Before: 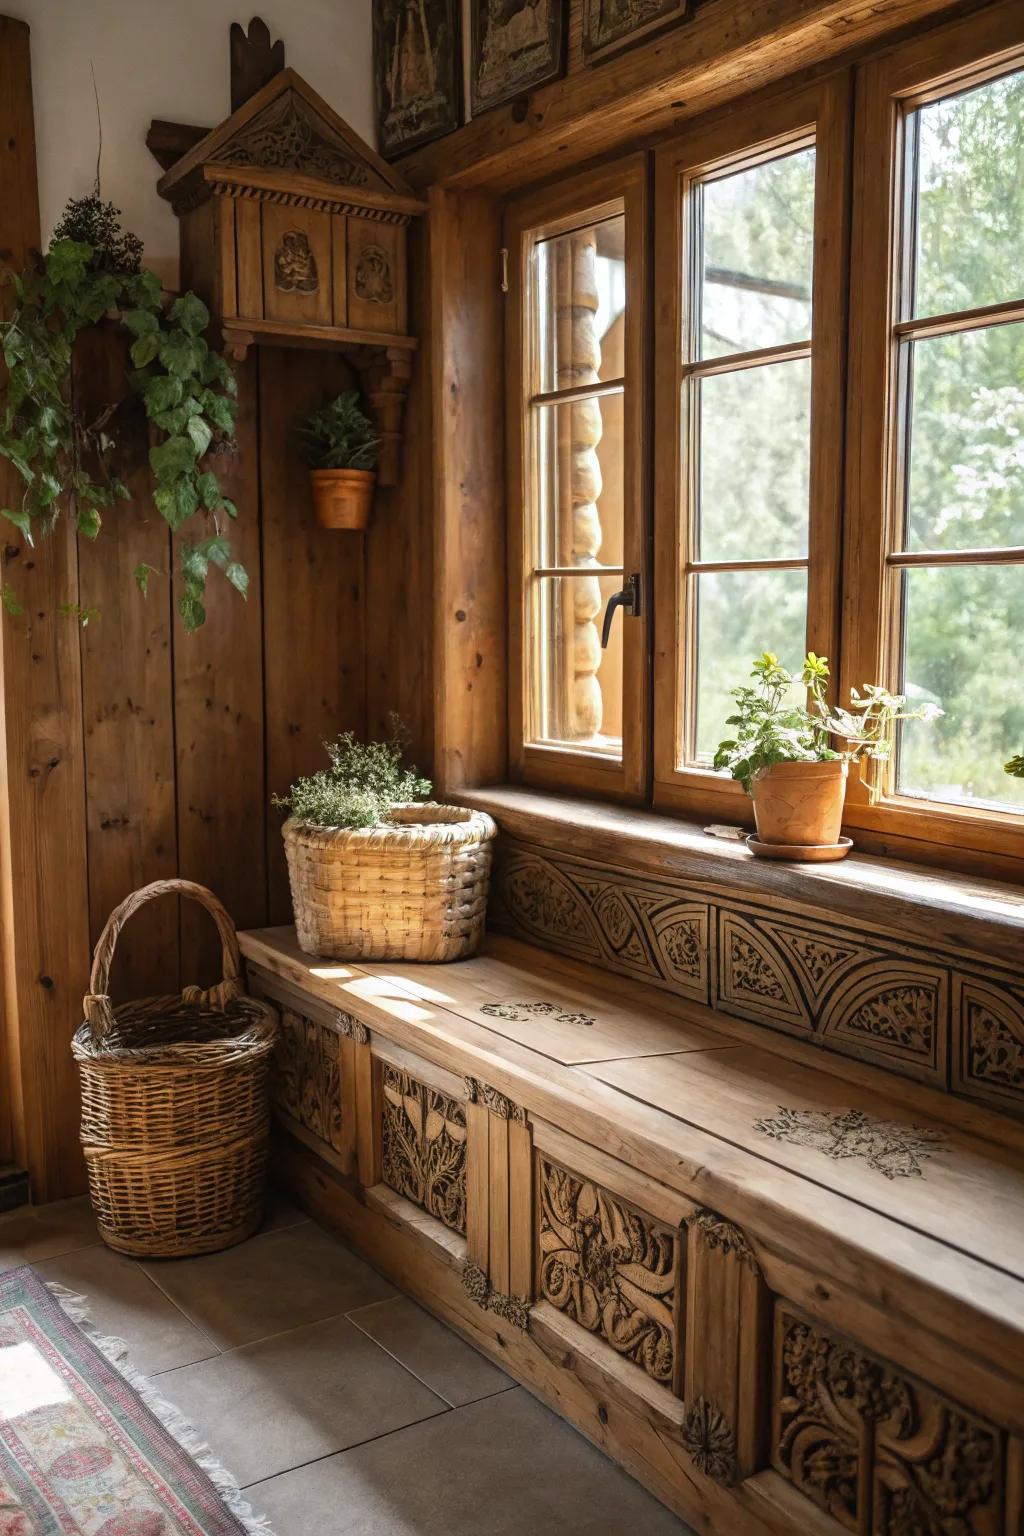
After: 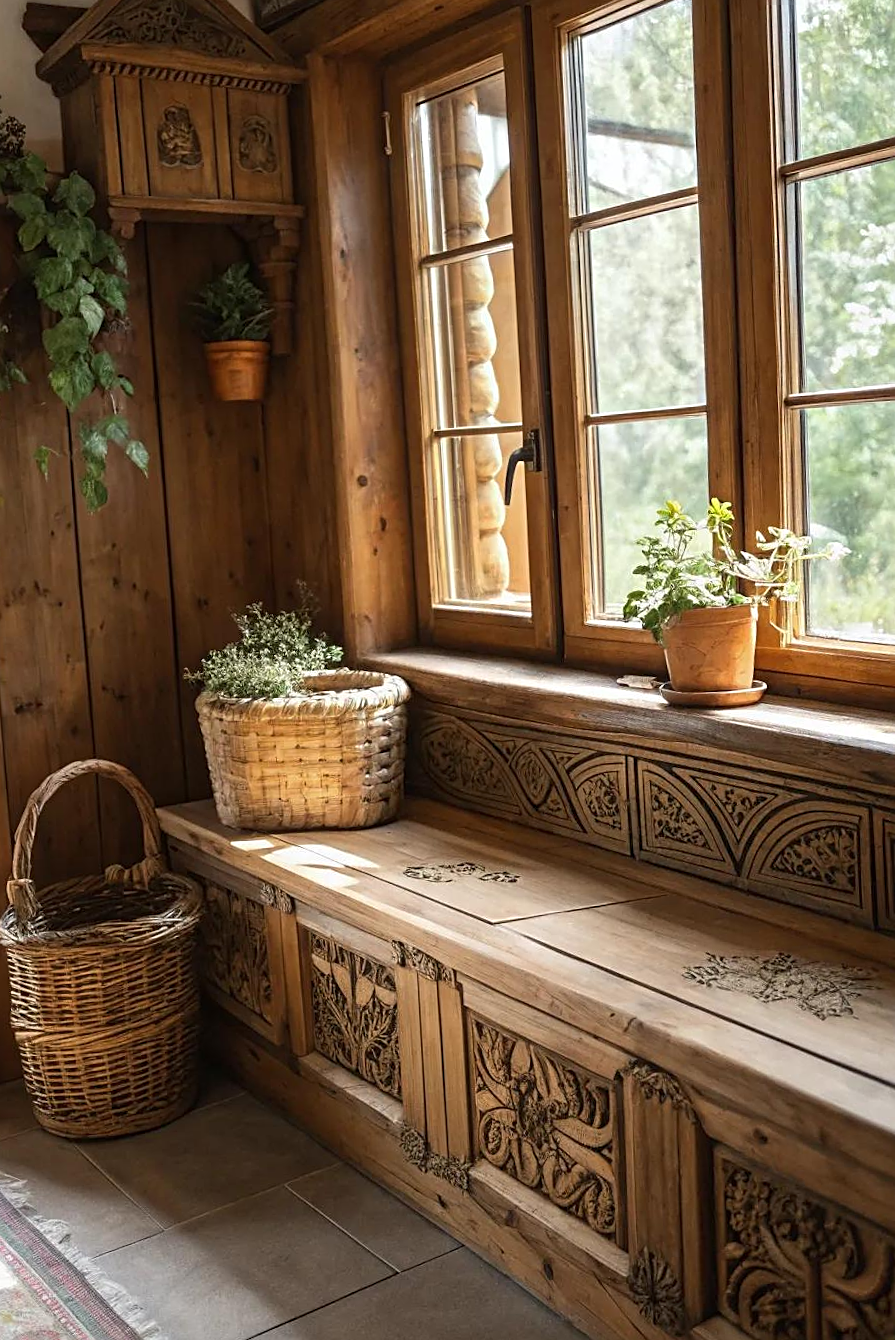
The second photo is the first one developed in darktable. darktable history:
crop and rotate: angle 3.14°, left 5.486%, top 5.679%
sharpen: on, module defaults
